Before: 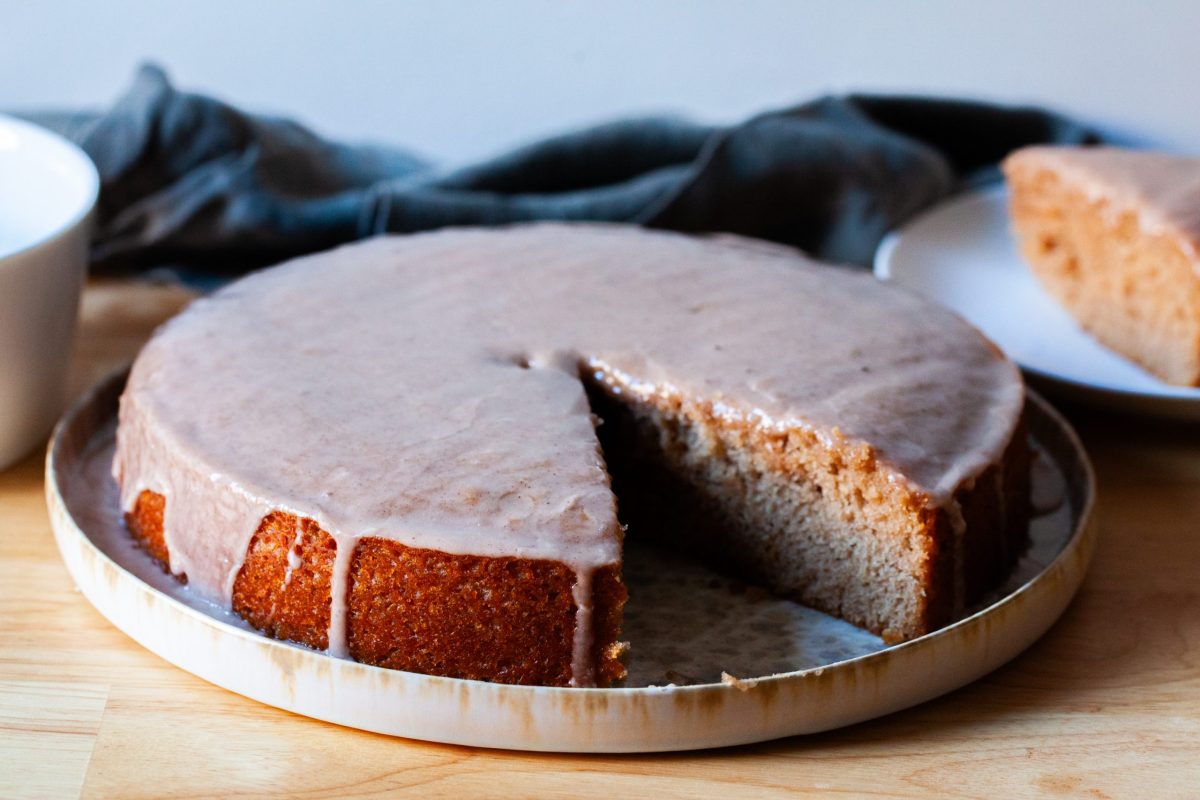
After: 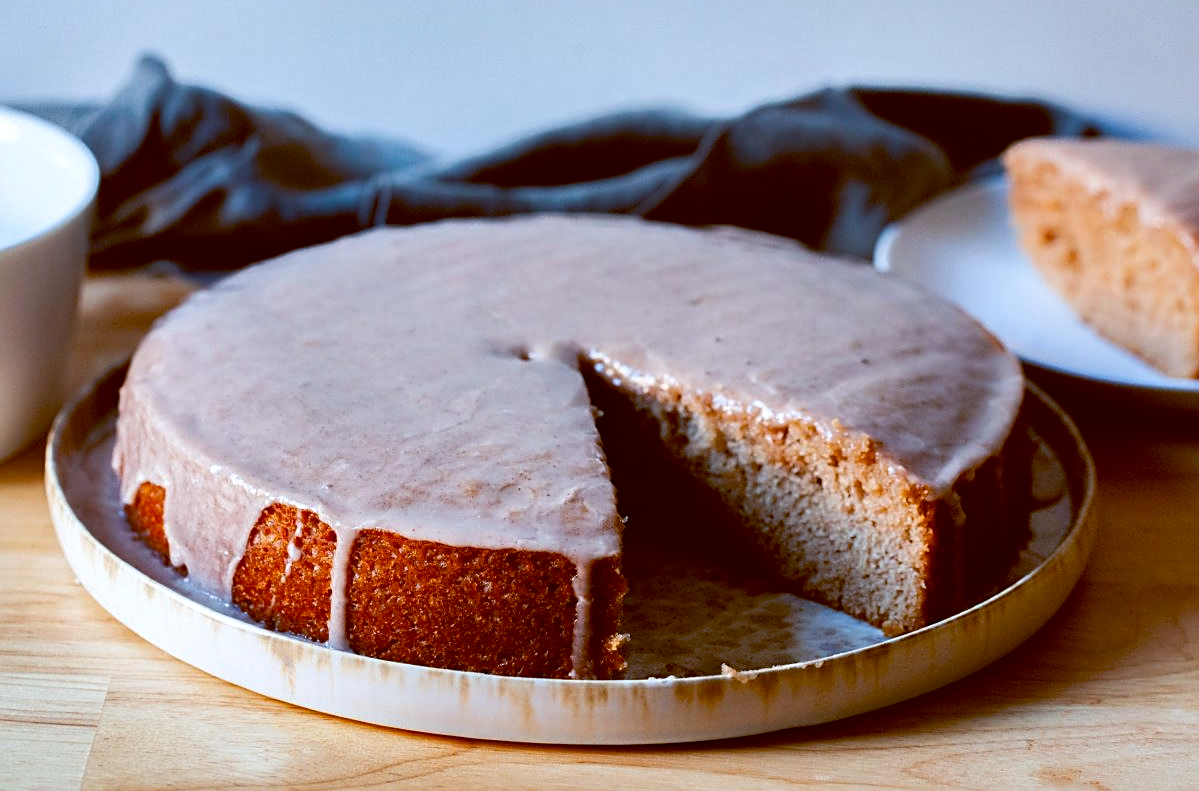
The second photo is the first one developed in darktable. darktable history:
sharpen: on, module defaults
shadows and highlights: white point adjustment 1, soften with gaussian
crop: top 1.049%, right 0.001%
color balance: lift [1, 1.015, 1.004, 0.985], gamma [1, 0.958, 0.971, 1.042], gain [1, 0.956, 0.977, 1.044]
